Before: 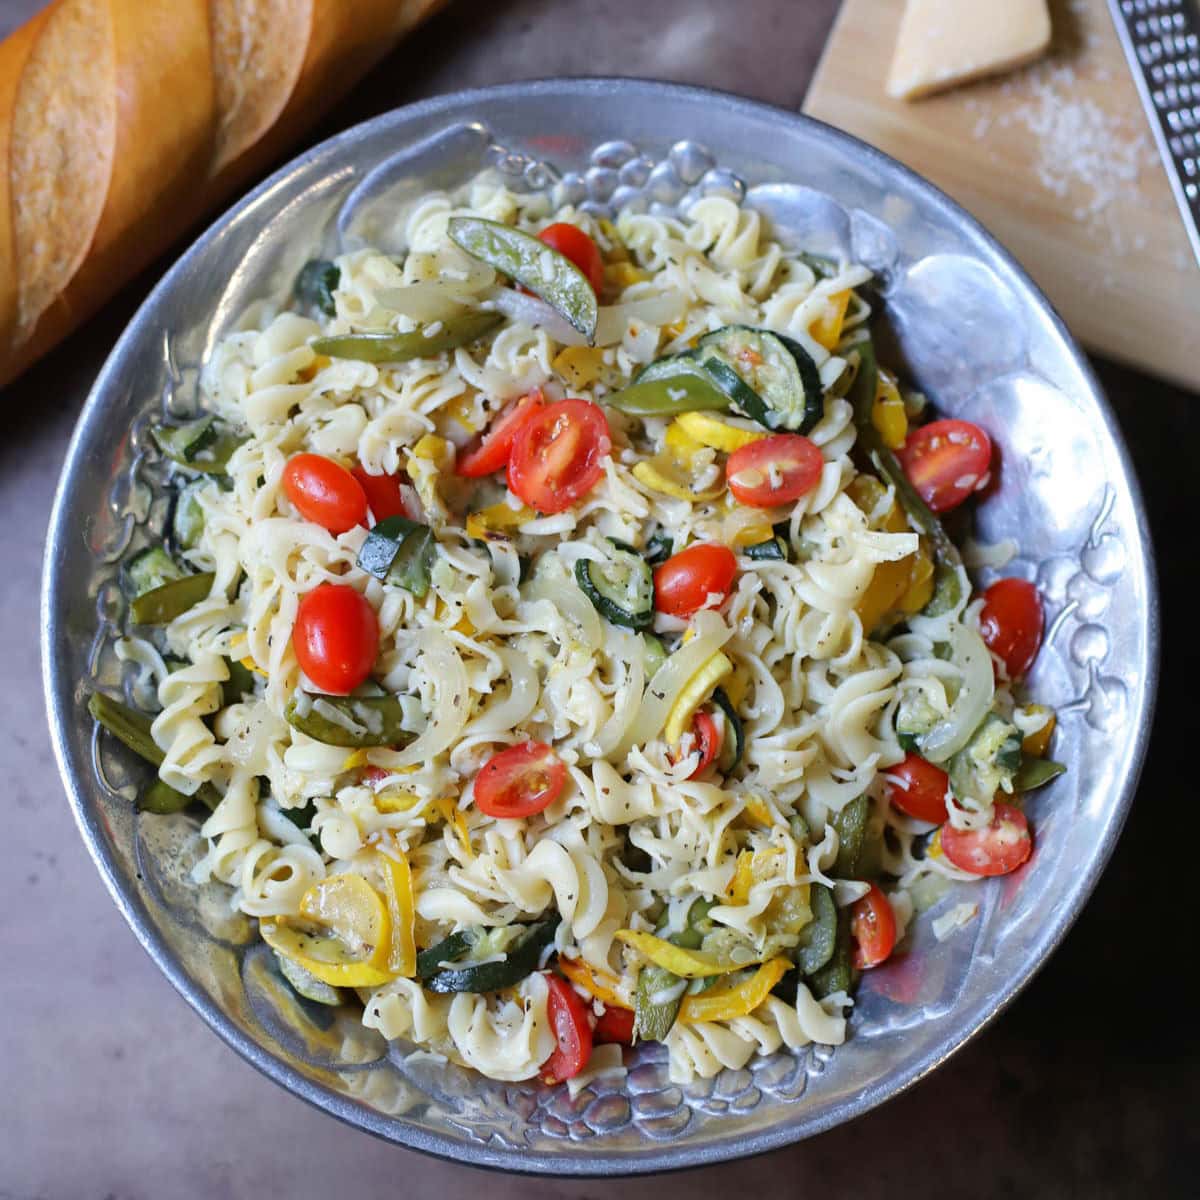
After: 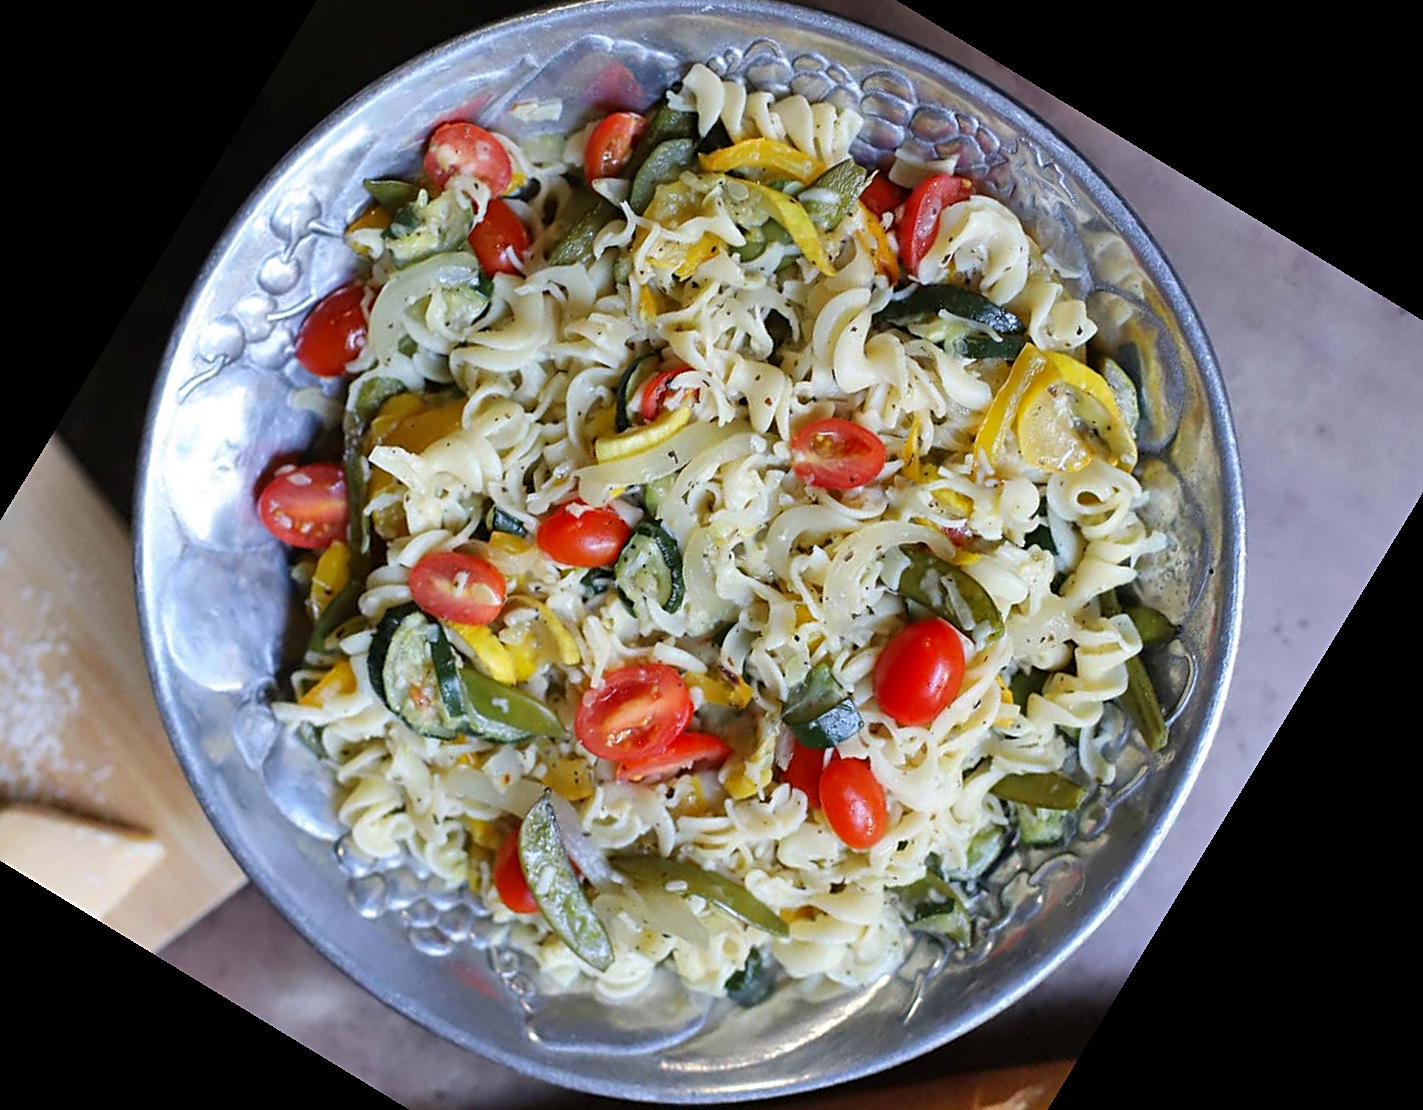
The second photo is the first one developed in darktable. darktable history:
sharpen: on, module defaults
crop and rotate: angle 148.68°, left 9.111%, top 15.603%, right 4.588%, bottom 17.041%
shadows and highlights: soften with gaussian
